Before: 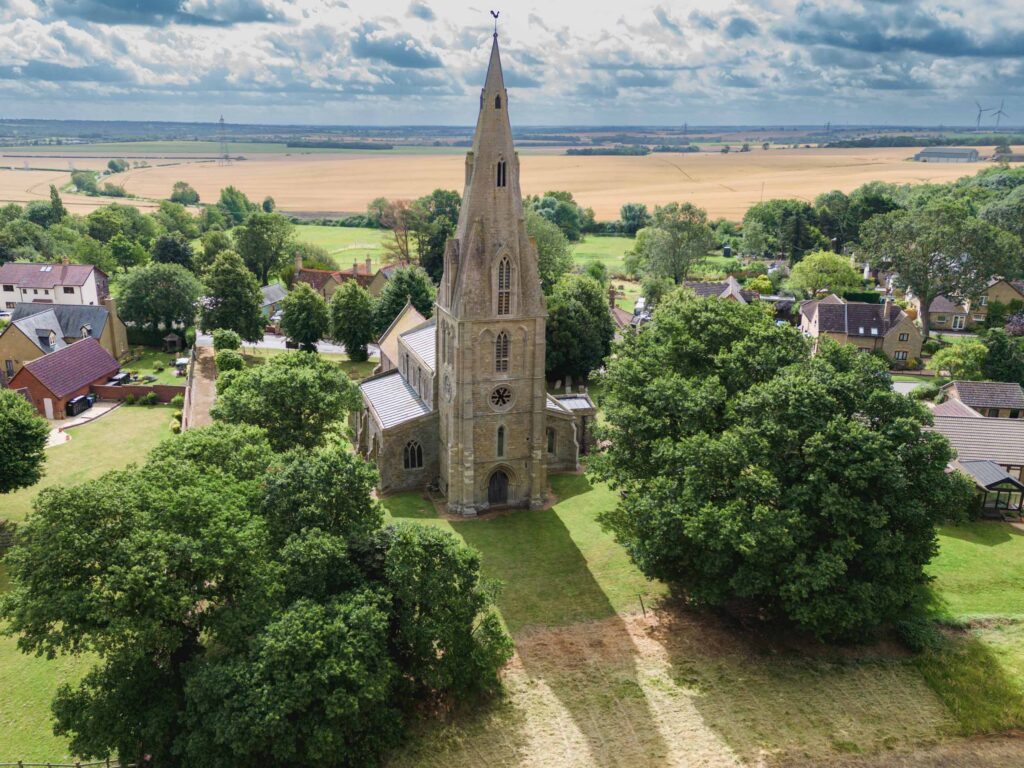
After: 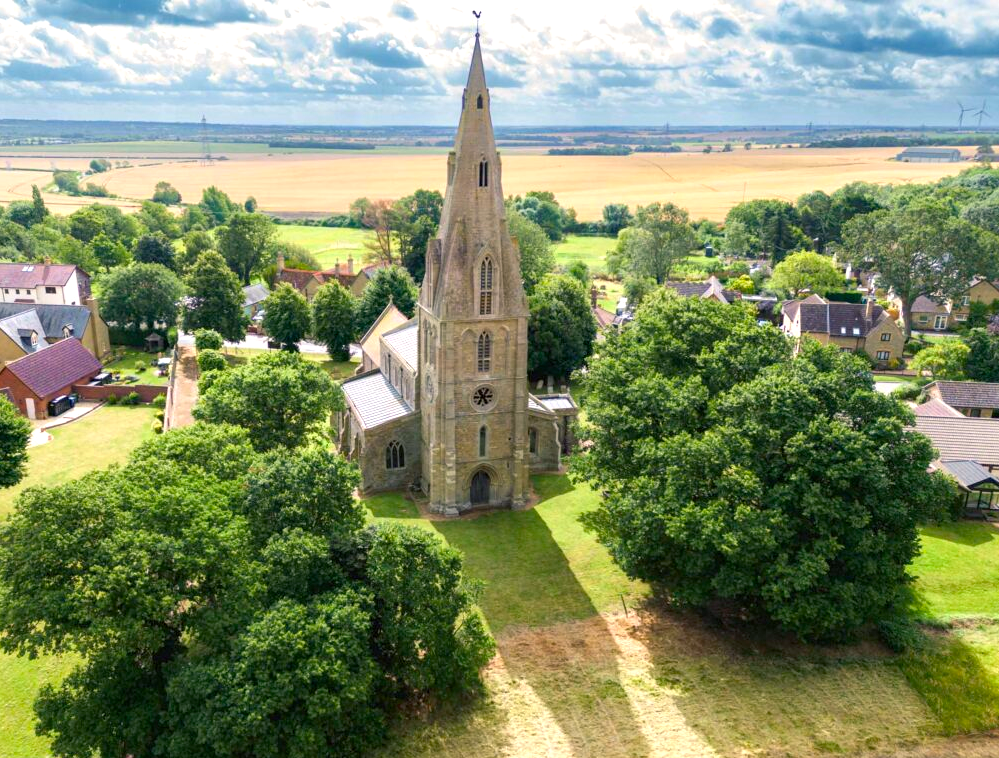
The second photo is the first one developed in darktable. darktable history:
exposure: black level correction 0, exposure 0.6 EV, compensate exposure bias true, compensate highlight preservation false
tone equalizer: on, module defaults
crop and rotate: left 1.774%, right 0.633%, bottom 1.28%
color balance rgb: shadows lift › chroma 2%, shadows lift › hue 217.2°, power › hue 60°, highlights gain › chroma 1%, highlights gain › hue 69.6°, global offset › luminance -0.5%, perceptual saturation grading › global saturation 15%, global vibrance 15%
